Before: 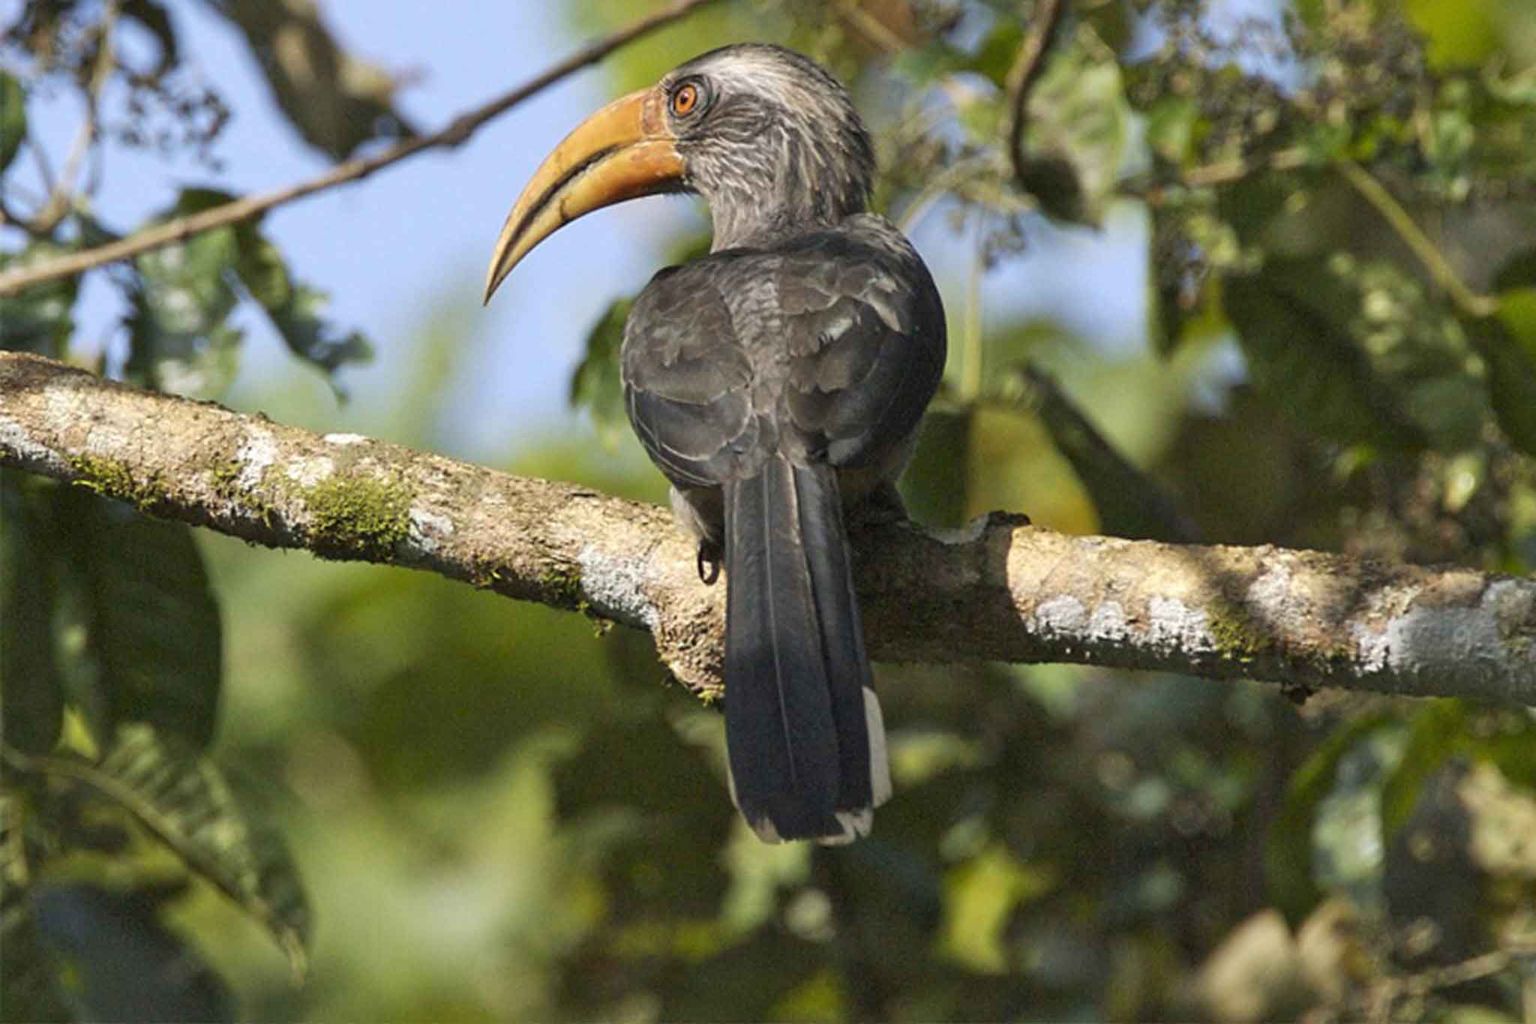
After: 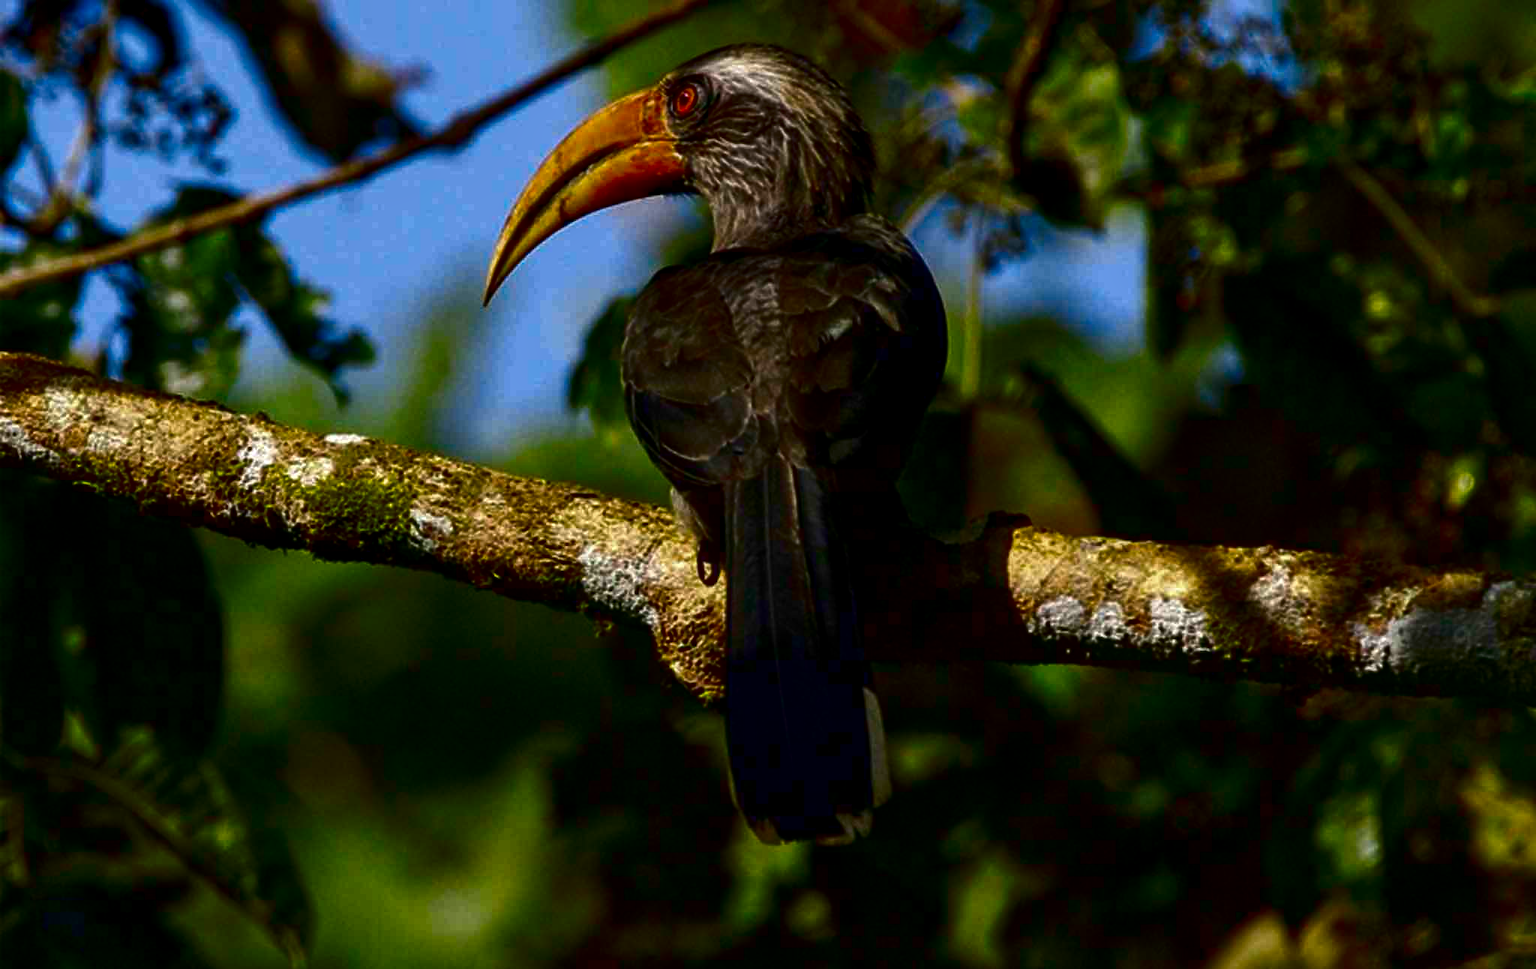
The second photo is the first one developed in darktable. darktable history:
local contrast: on, module defaults
contrast brightness saturation: brightness -0.99, saturation 0.989
crop and rotate: top 0.007%, bottom 5.272%
